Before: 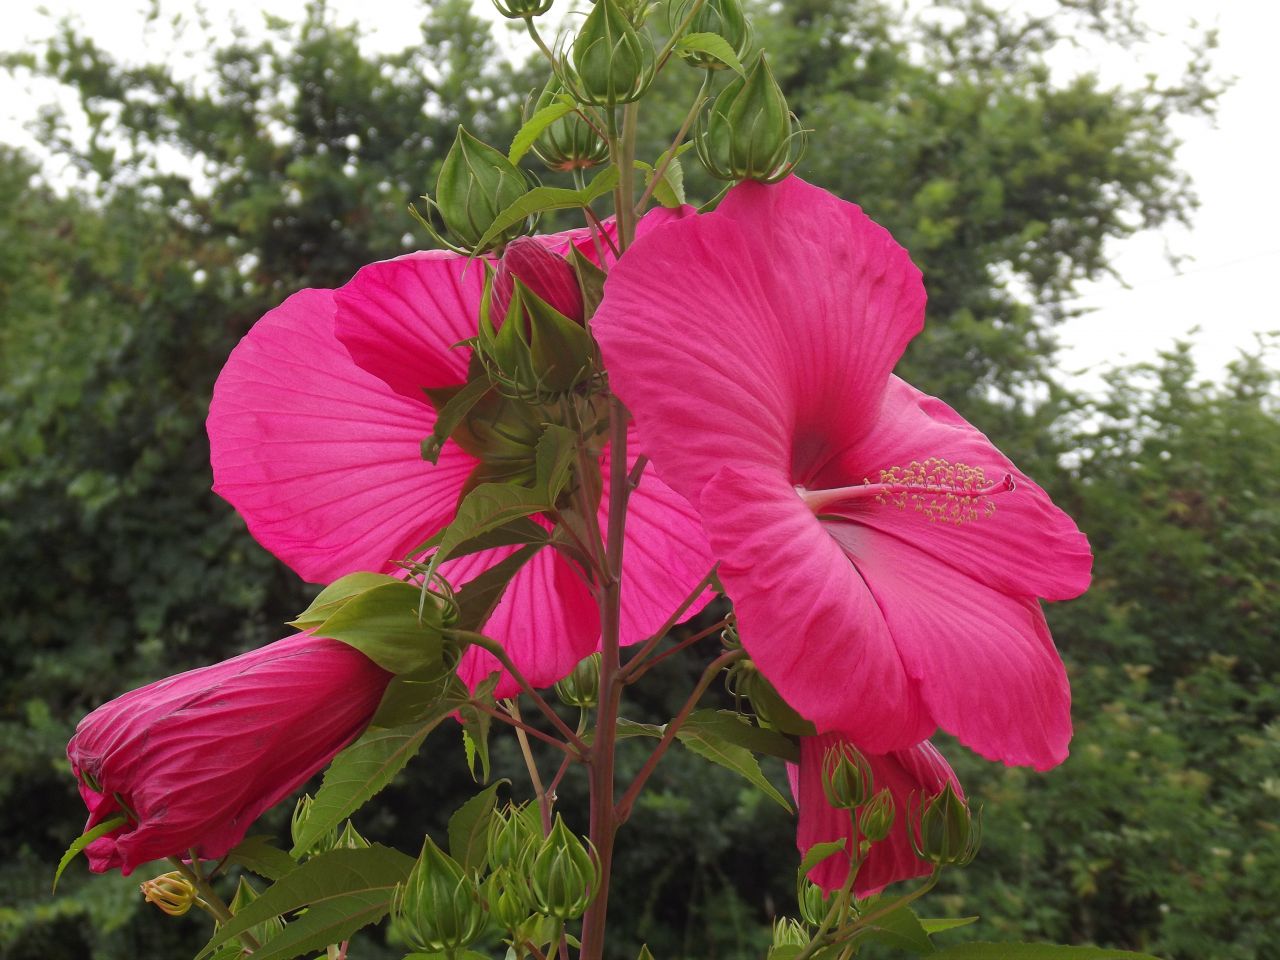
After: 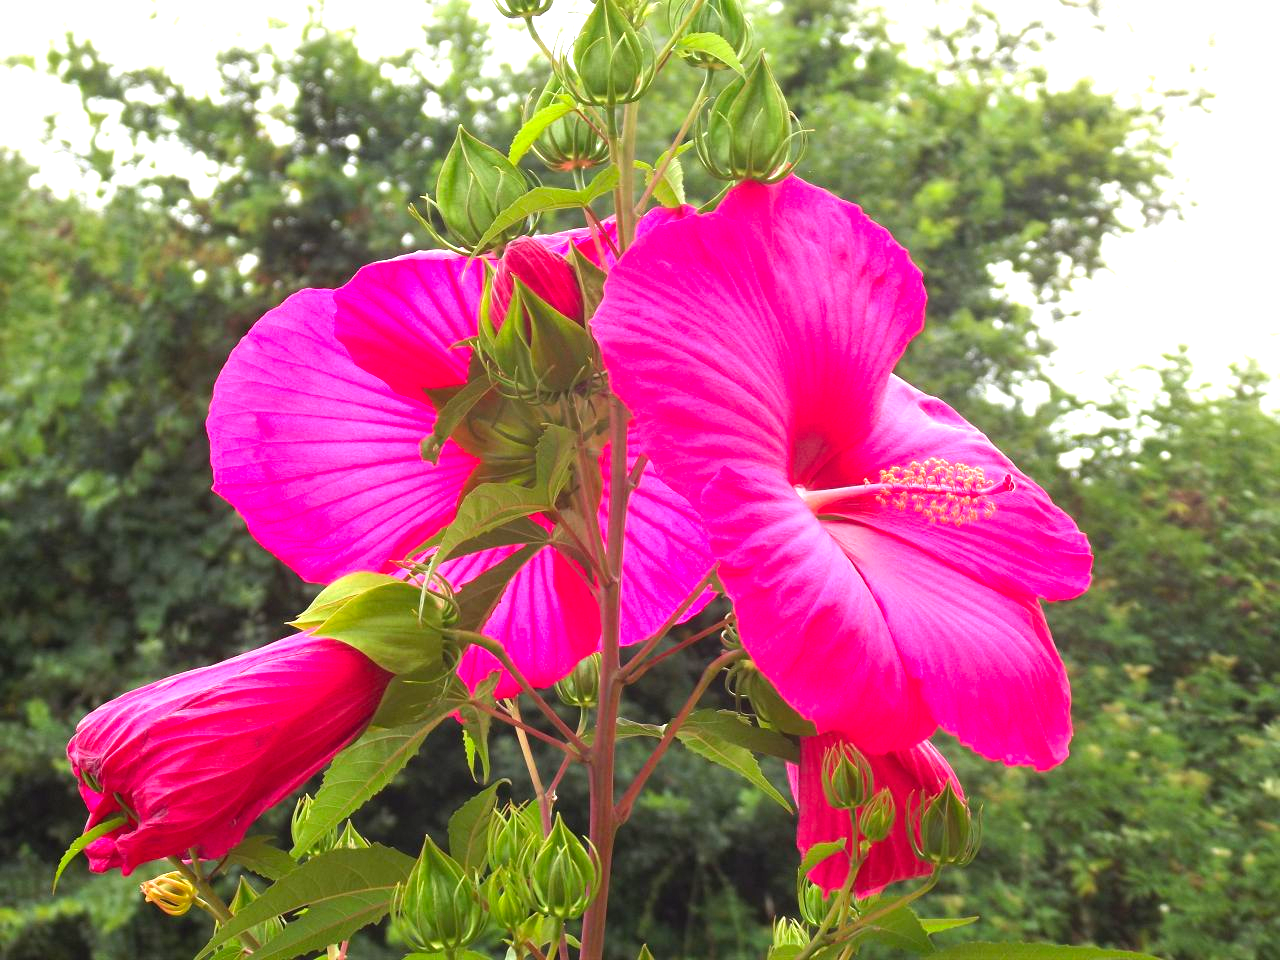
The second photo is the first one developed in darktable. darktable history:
exposure: black level correction 0, exposure 1.35 EV, compensate exposure bias true, compensate highlight preservation false
contrast brightness saturation: contrast 0.04, saturation 0.16
